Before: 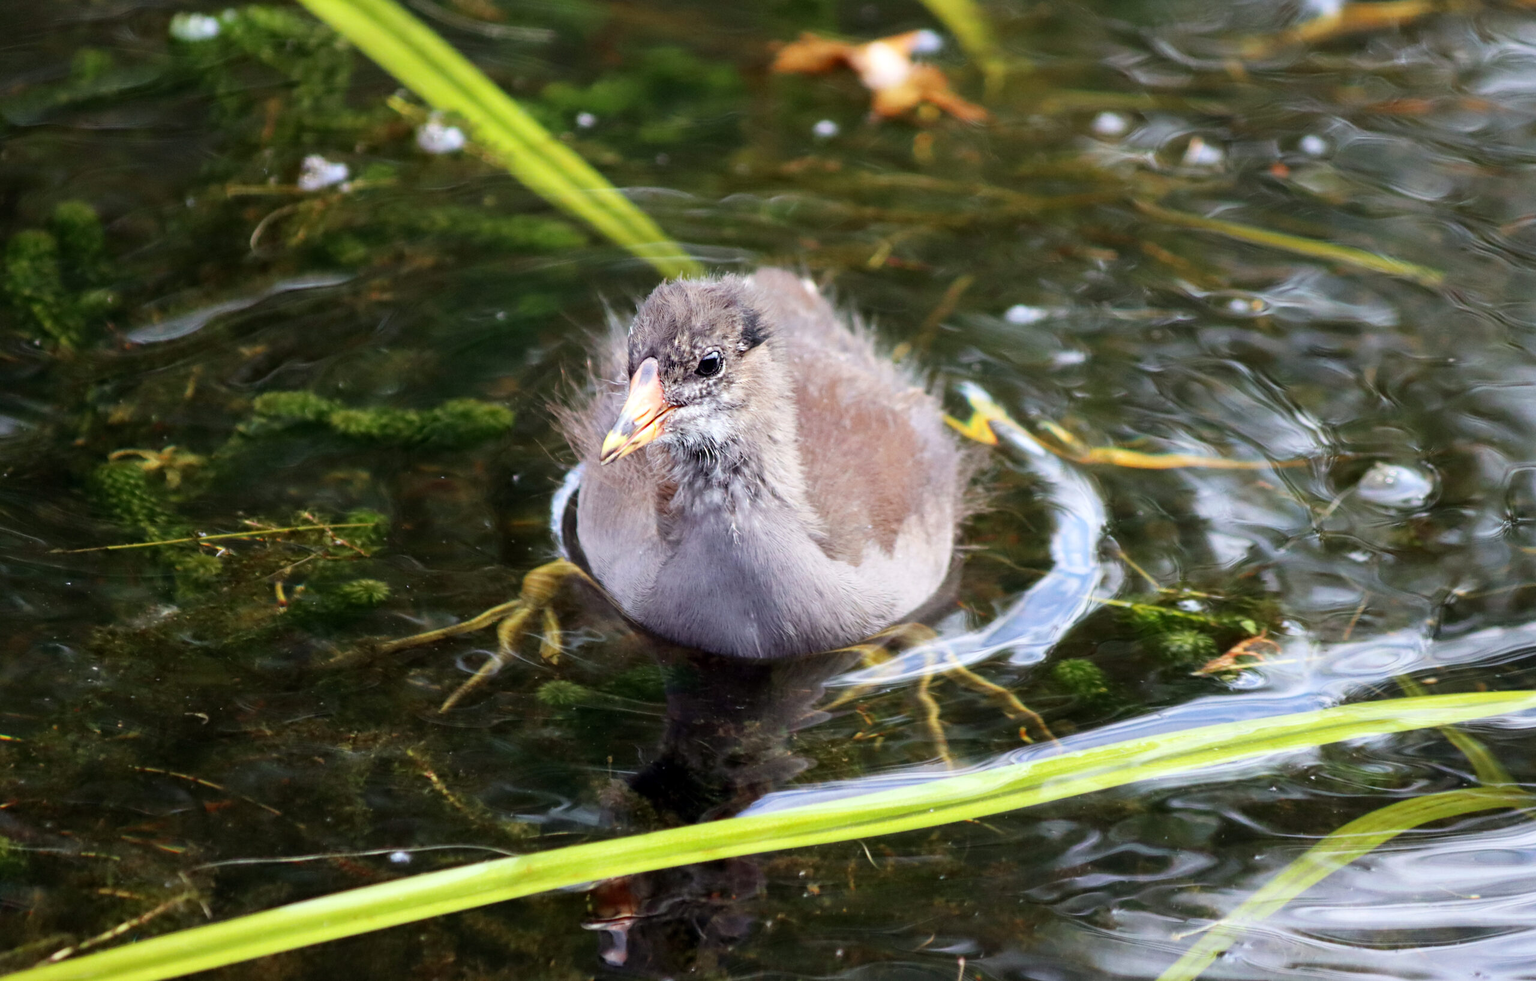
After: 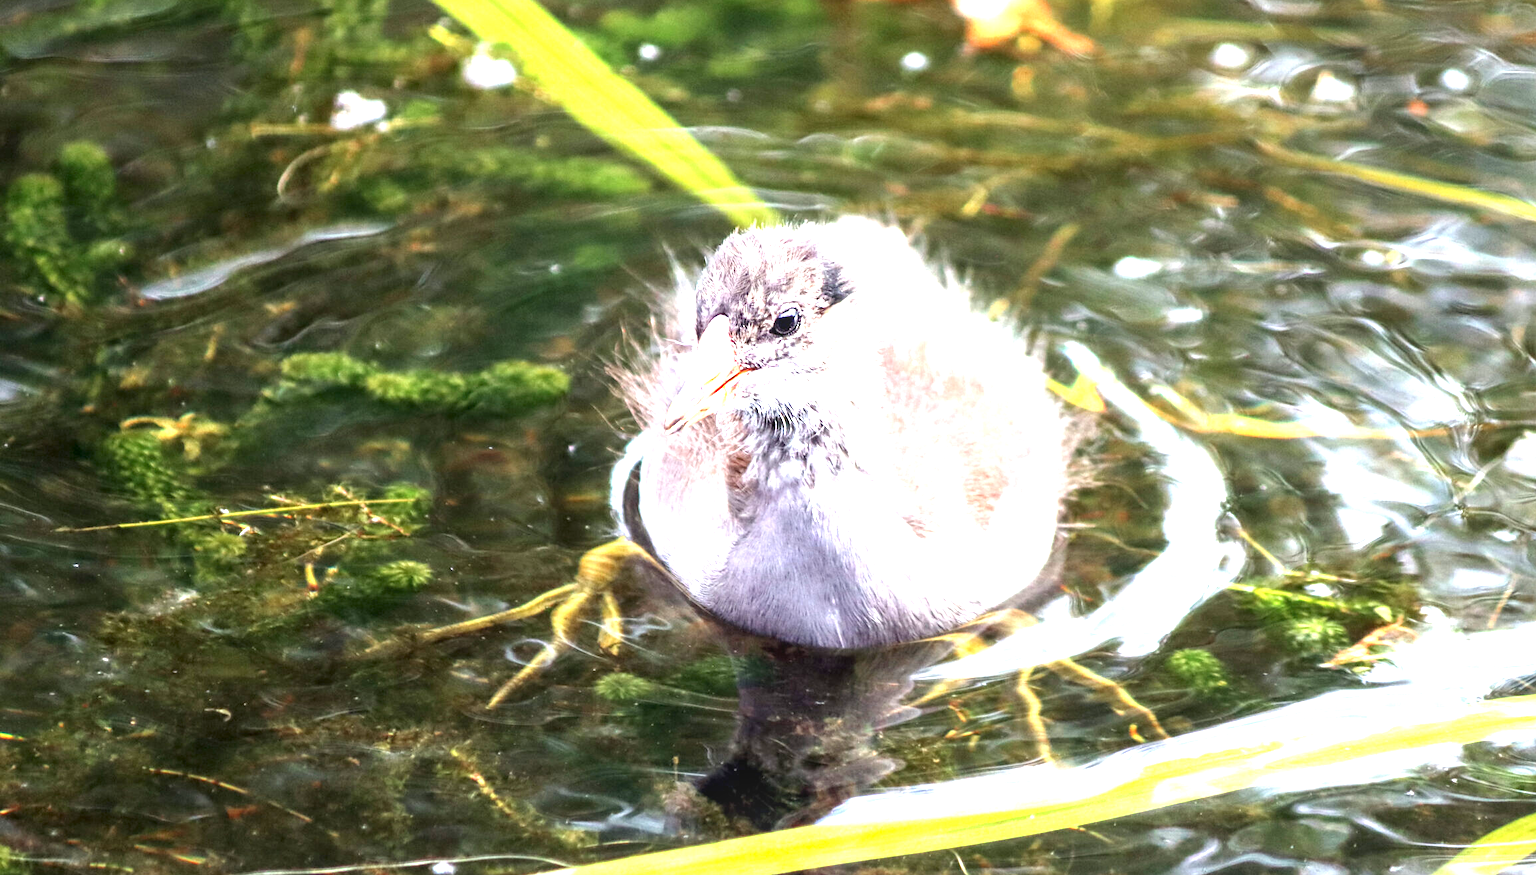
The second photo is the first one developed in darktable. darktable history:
exposure: black level correction 0, exposure 1.675 EV, compensate exposure bias true, compensate highlight preservation false
local contrast: on, module defaults
crop: top 7.49%, right 9.717%, bottom 11.943%
